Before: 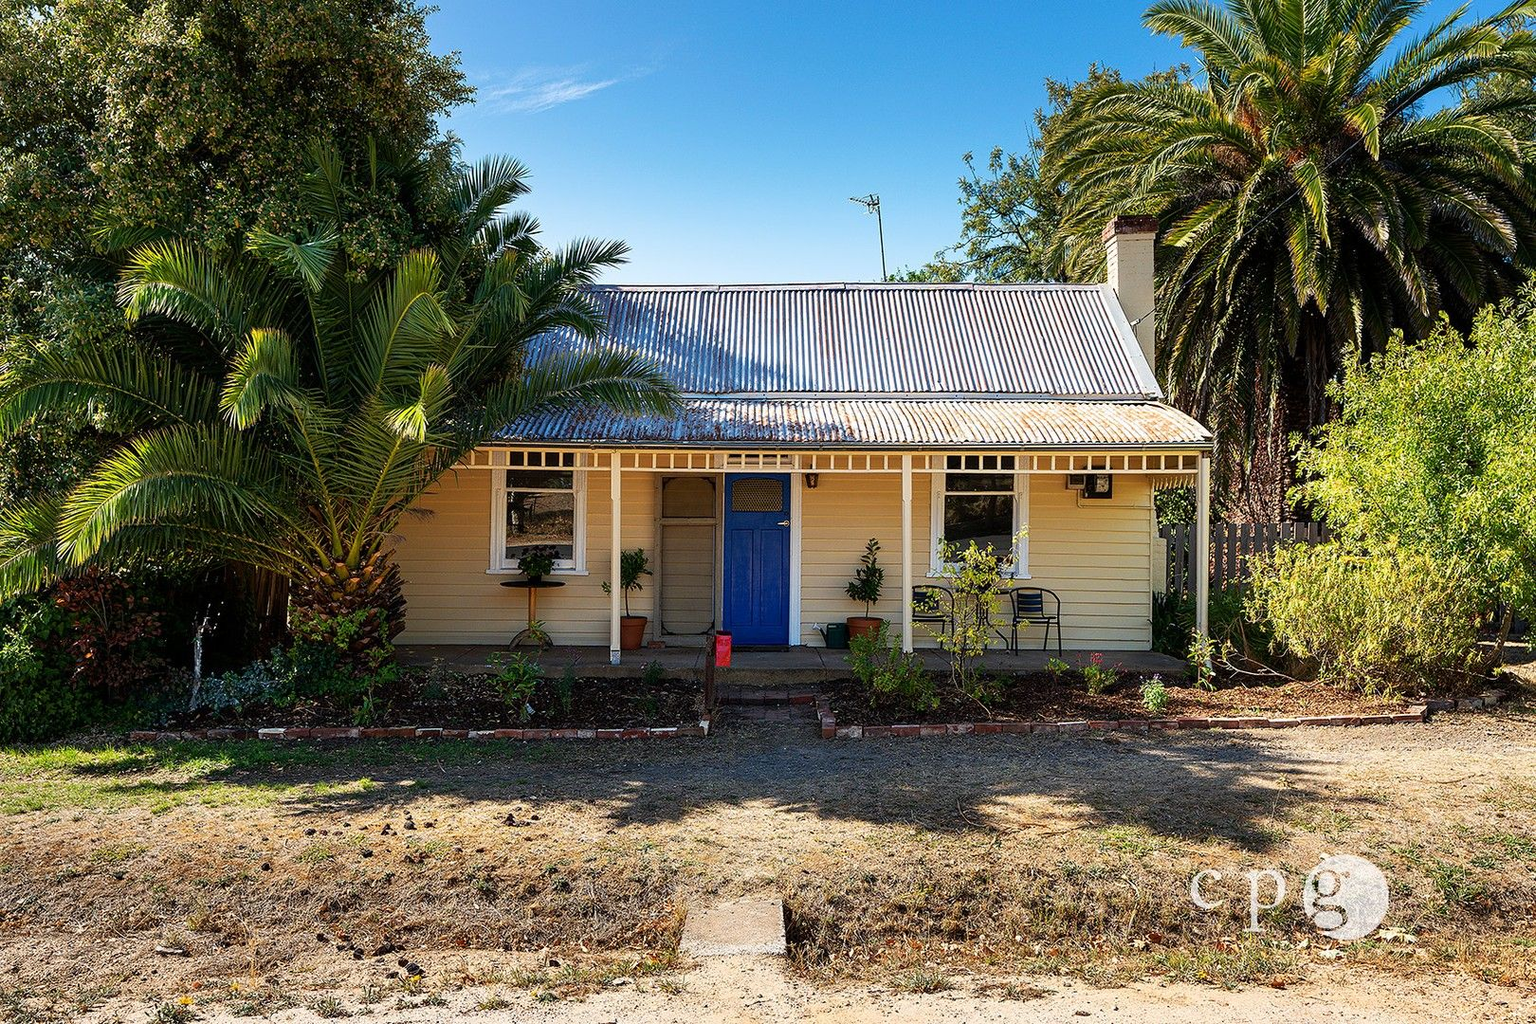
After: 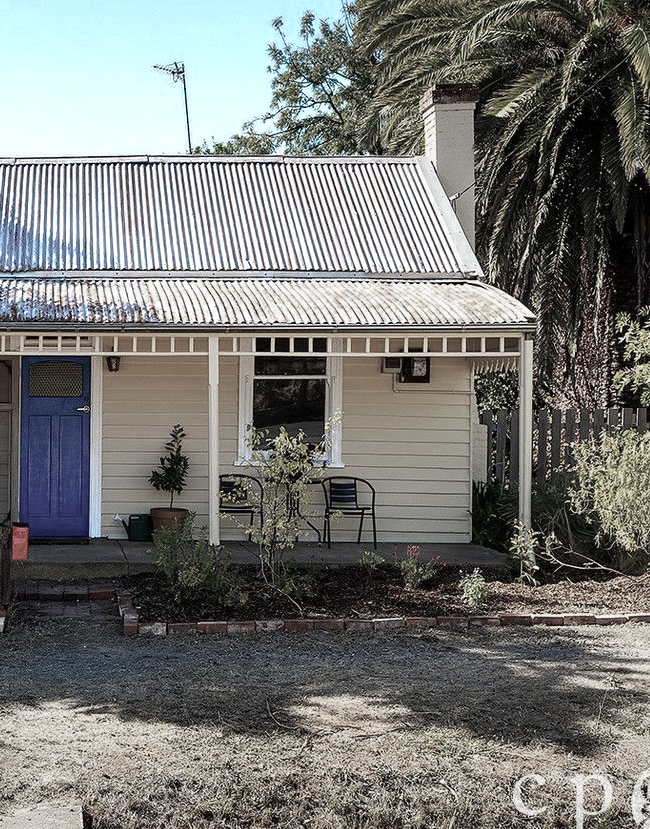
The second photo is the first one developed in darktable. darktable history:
color zones: curves: ch0 [(0, 0.613) (0.01, 0.613) (0.245, 0.448) (0.498, 0.529) (0.642, 0.665) (0.879, 0.777) (0.99, 0.613)]; ch1 [(0, 0.272) (0.219, 0.127) (0.724, 0.346)]
crop: left 45.881%, top 13.317%, right 13.99%, bottom 9.868%
